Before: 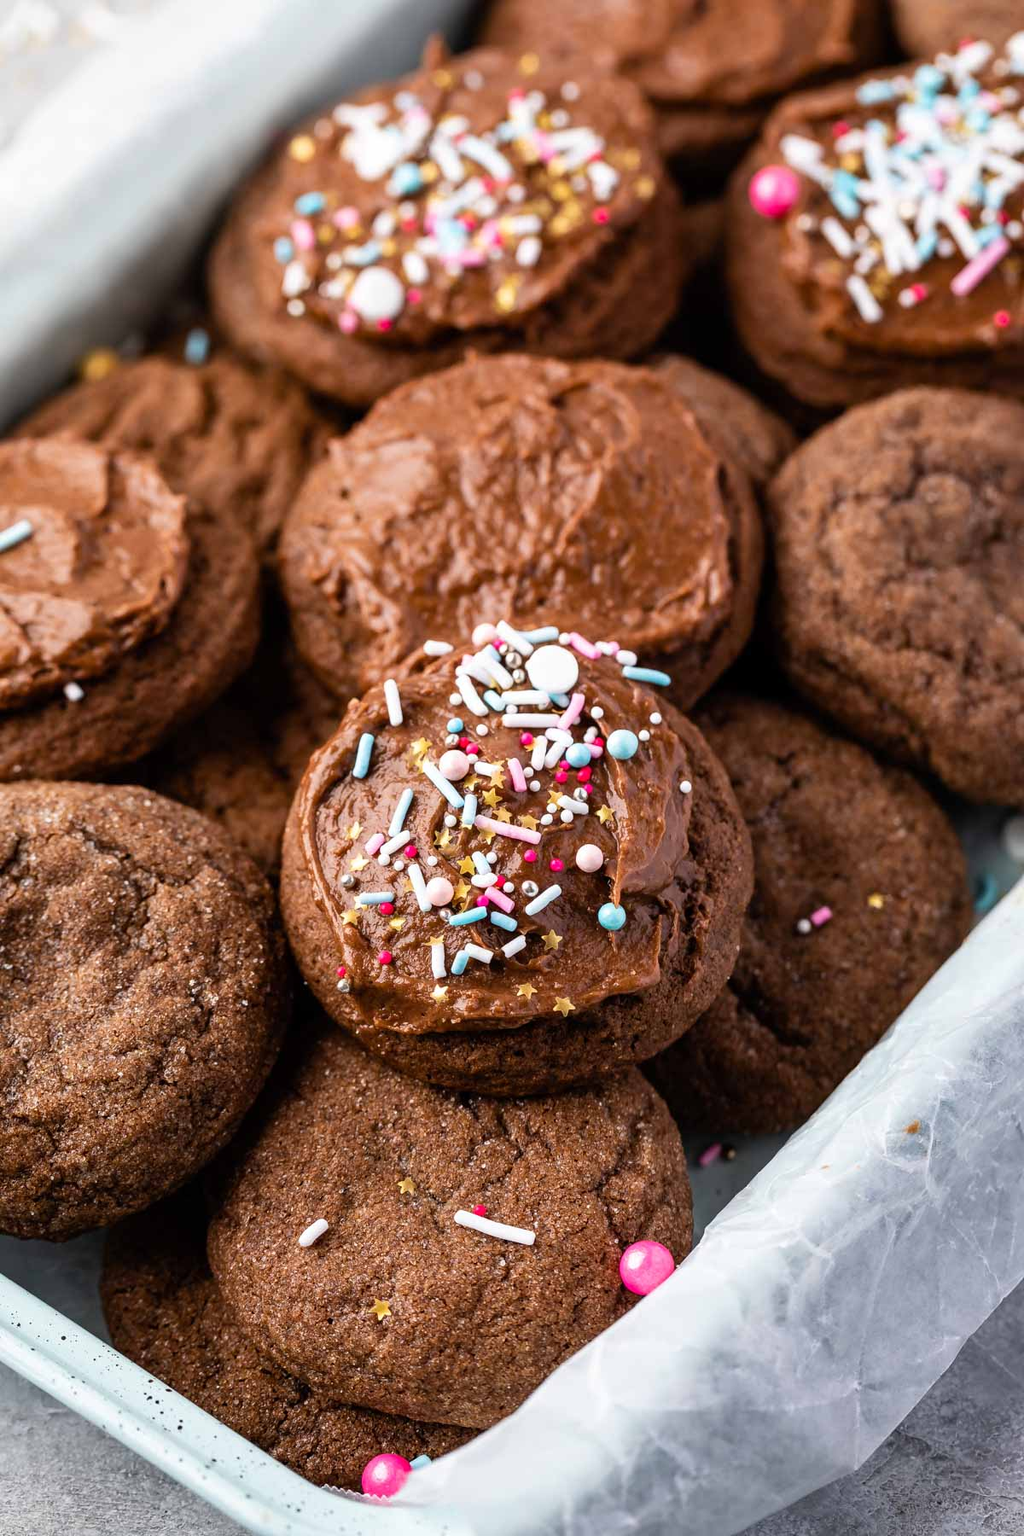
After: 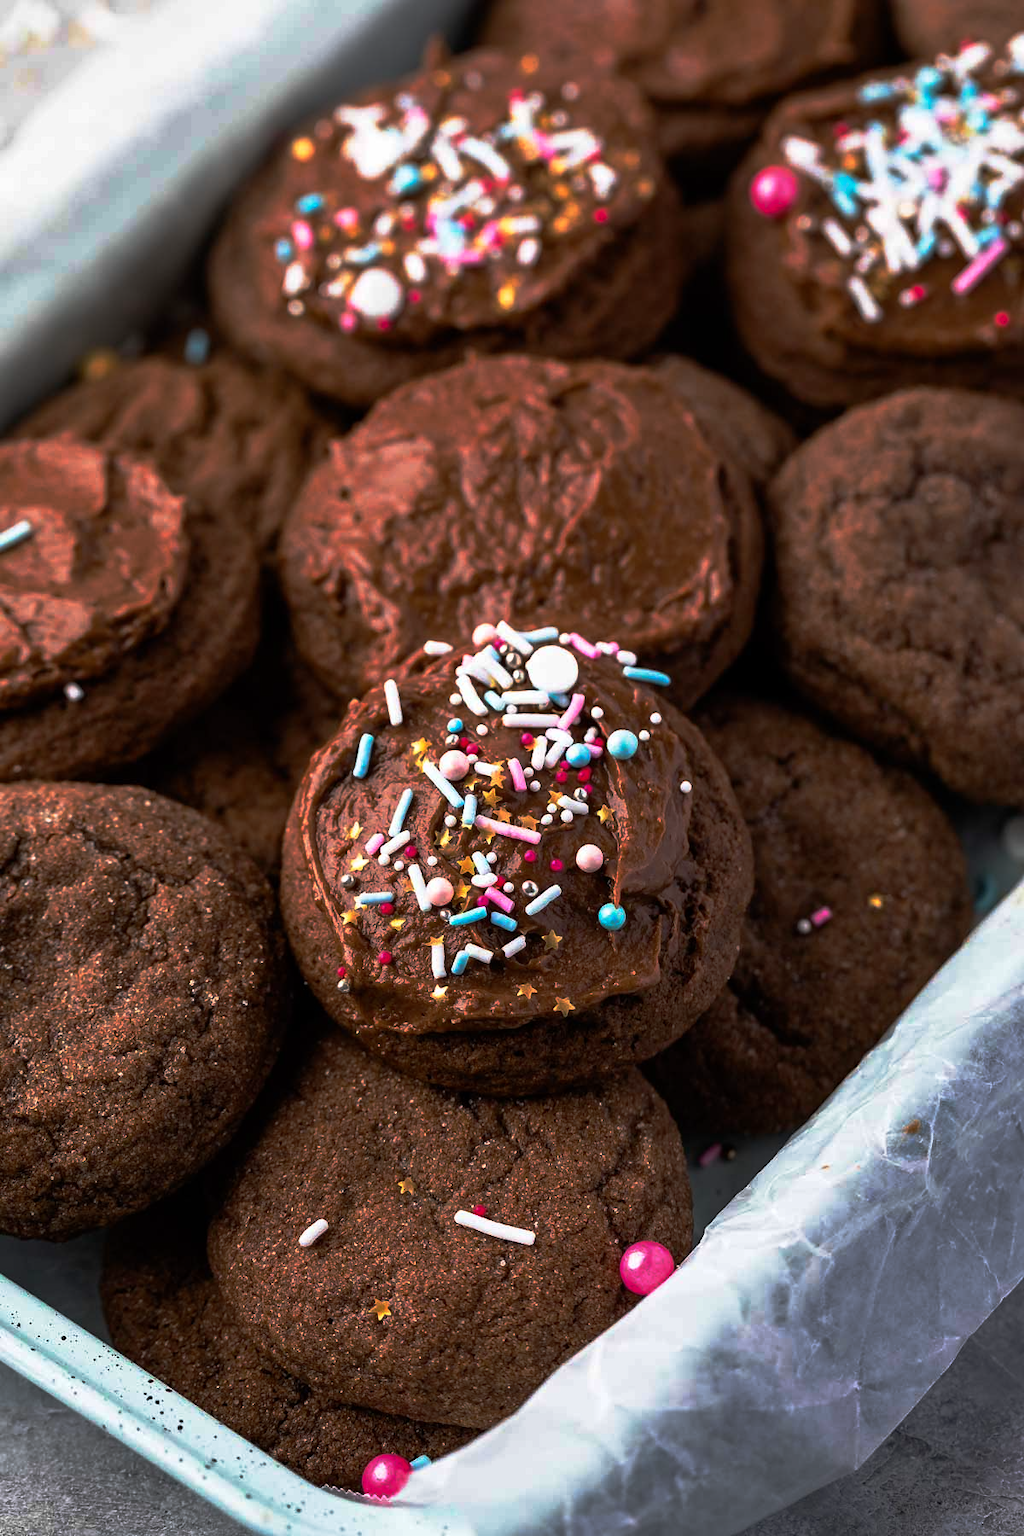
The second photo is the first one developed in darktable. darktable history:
base curve: curves: ch0 [(0, 0) (0.564, 0.291) (0.802, 0.731) (1, 1)], preserve colors none
